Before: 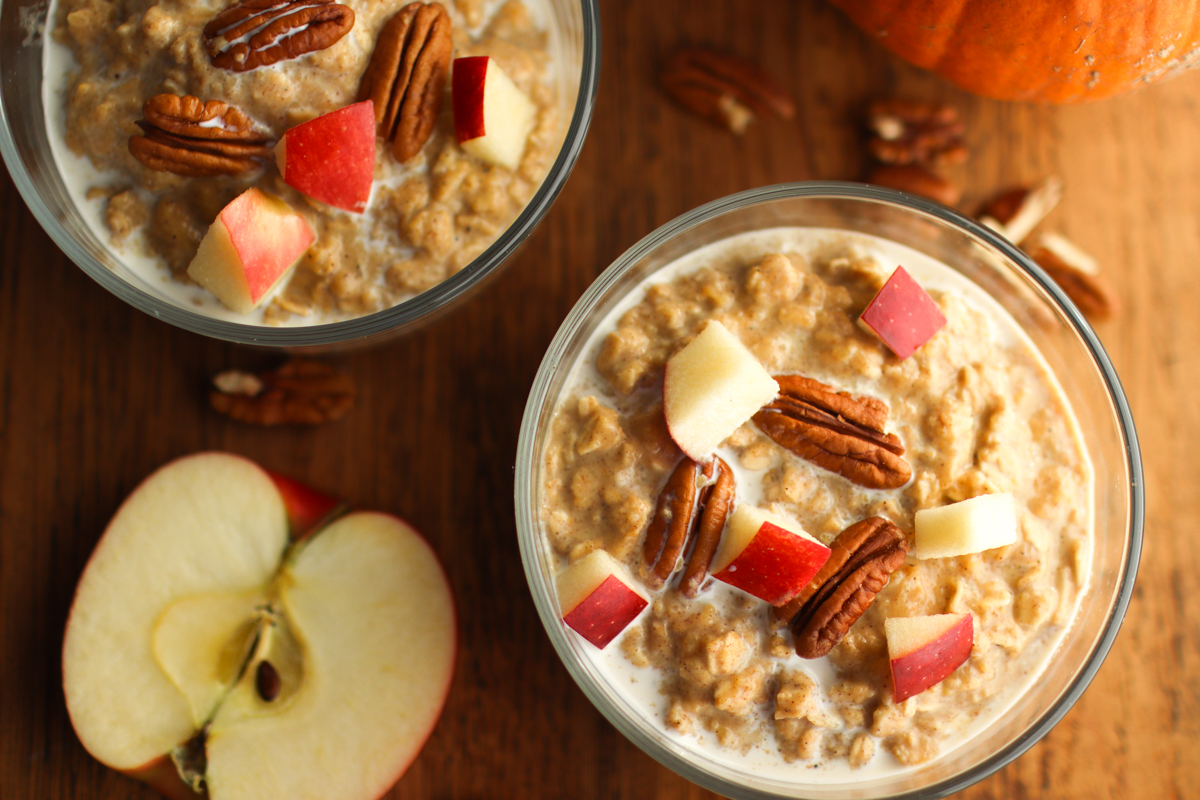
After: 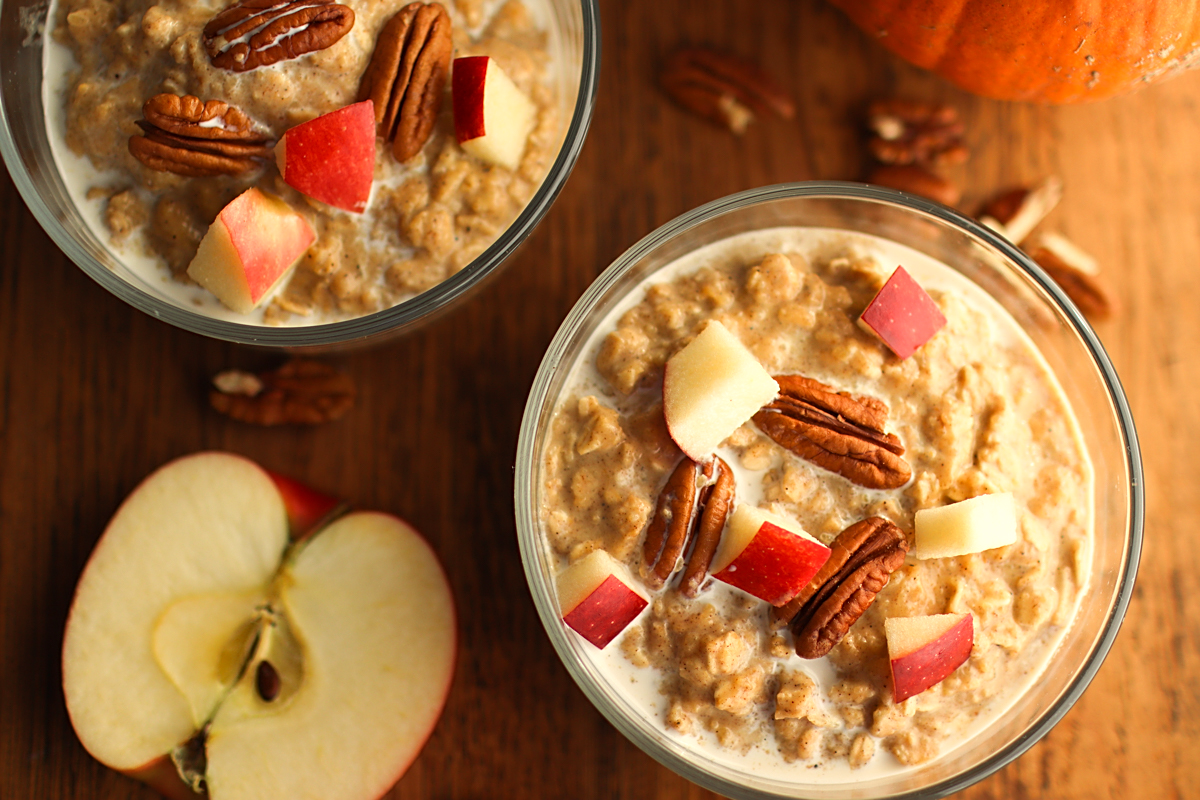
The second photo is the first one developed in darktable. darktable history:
sharpen: on, module defaults
white balance: red 1.045, blue 0.932
